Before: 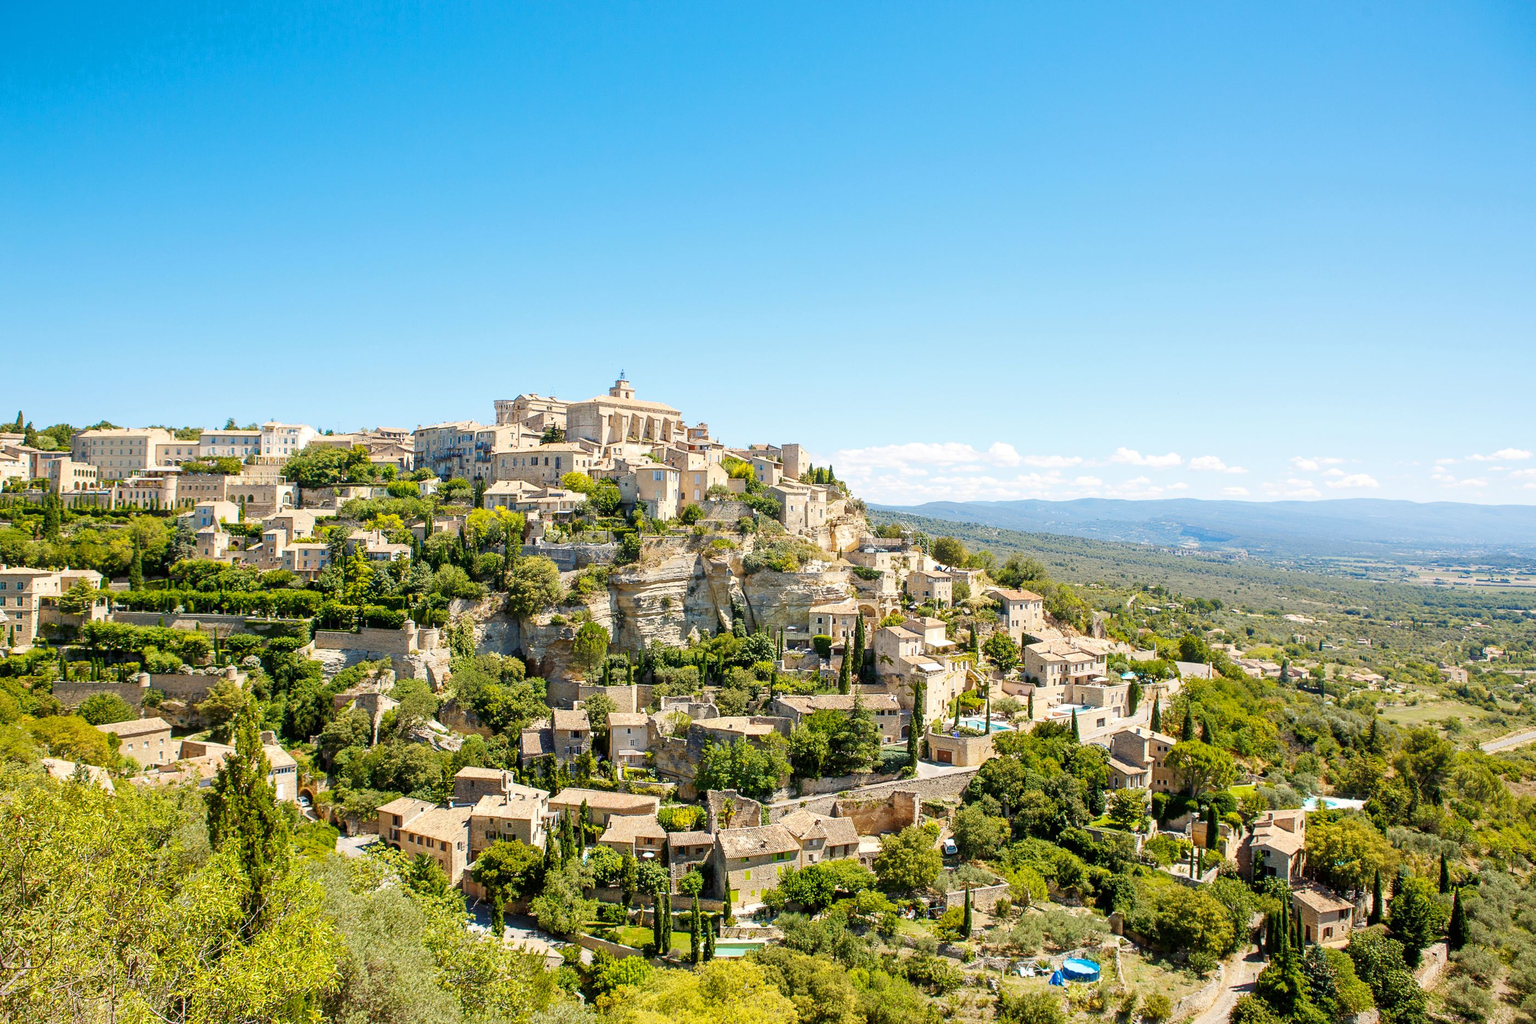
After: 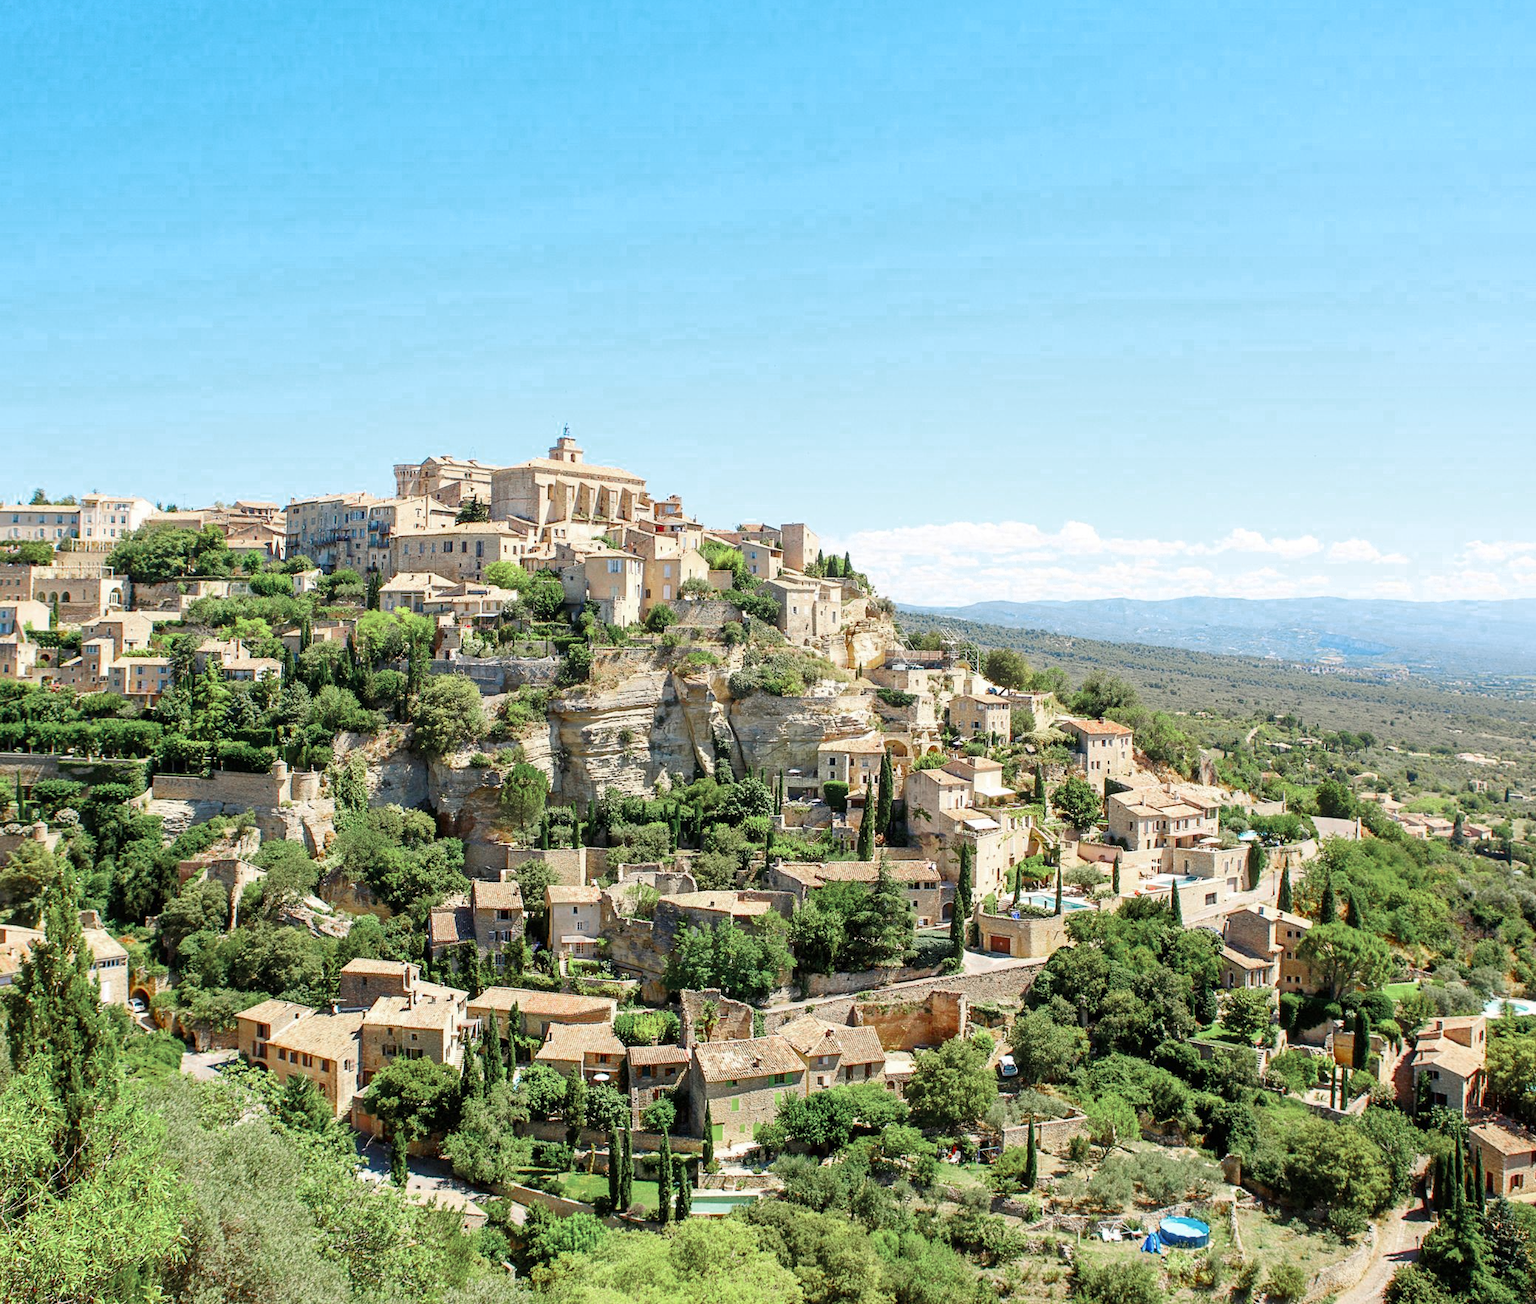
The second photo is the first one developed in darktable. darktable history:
color zones: curves: ch0 [(0, 0.466) (0.128, 0.466) (0.25, 0.5) (0.375, 0.456) (0.5, 0.5) (0.625, 0.5) (0.737, 0.652) (0.875, 0.5)]; ch1 [(0, 0.603) (0.125, 0.618) (0.261, 0.348) (0.372, 0.353) (0.497, 0.363) (0.611, 0.45) (0.731, 0.427) (0.875, 0.518) (0.998, 0.652)]; ch2 [(0, 0.559) (0.125, 0.451) (0.253, 0.564) (0.37, 0.578) (0.5, 0.466) (0.625, 0.471) (0.731, 0.471) (0.88, 0.485)]
crop and rotate: left 13.212%, top 5.417%, right 12.524%
